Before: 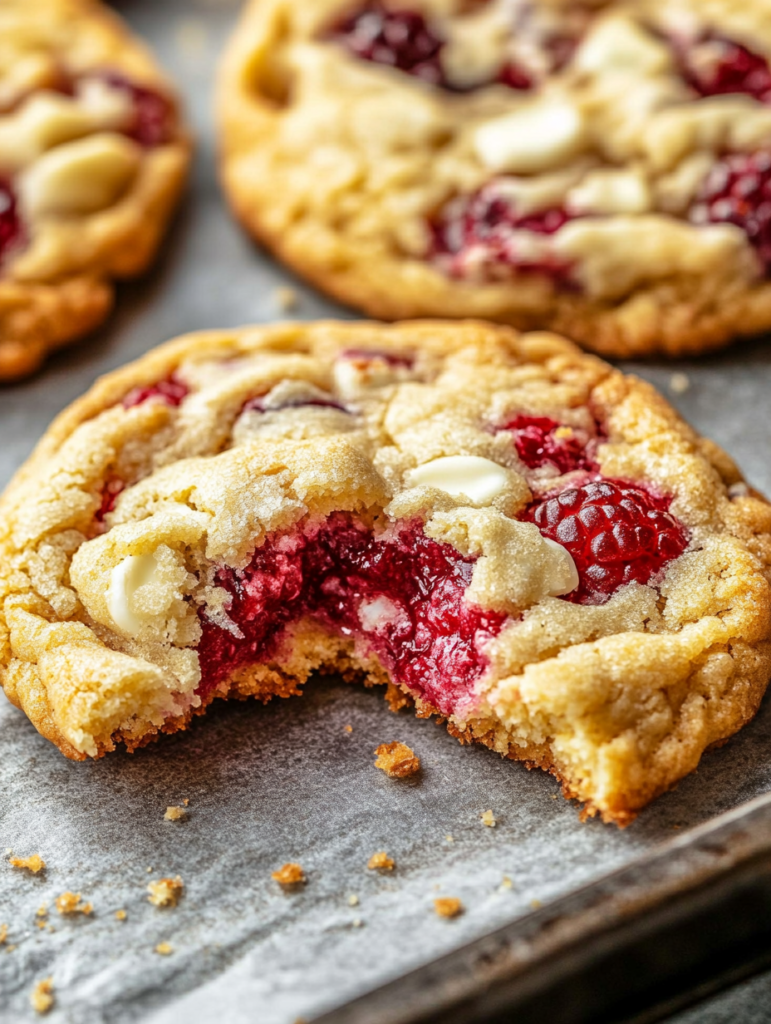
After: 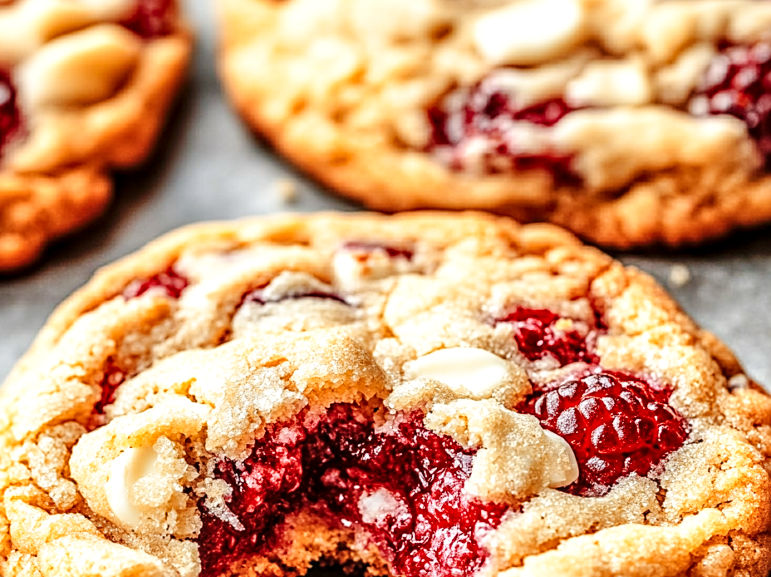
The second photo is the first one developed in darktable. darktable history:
crop and rotate: top 10.554%, bottom 33.086%
local contrast: highlights 62%, detail 143%, midtone range 0.431
sharpen: on, module defaults
base curve: curves: ch0 [(0, 0) (0.036, 0.025) (0.121, 0.166) (0.206, 0.329) (0.605, 0.79) (1, 1)], preserve colors none
color zones: curves: ch1 [(0, 0.455) (0.063, 0.455) (0.286, 0.495) (0.429, 0.5) (0.571, 0.5) (0.714, 0.5) (0.857, 0.5) (1, 0.455)]; ch2 [(0, 0.532) (0.063, 0.521) (0.233, 0.447) (0.429, 0.489) (0.571, 0.5) (0.714, 0.5) (0.857, 0.5) (1, 0.532)]
